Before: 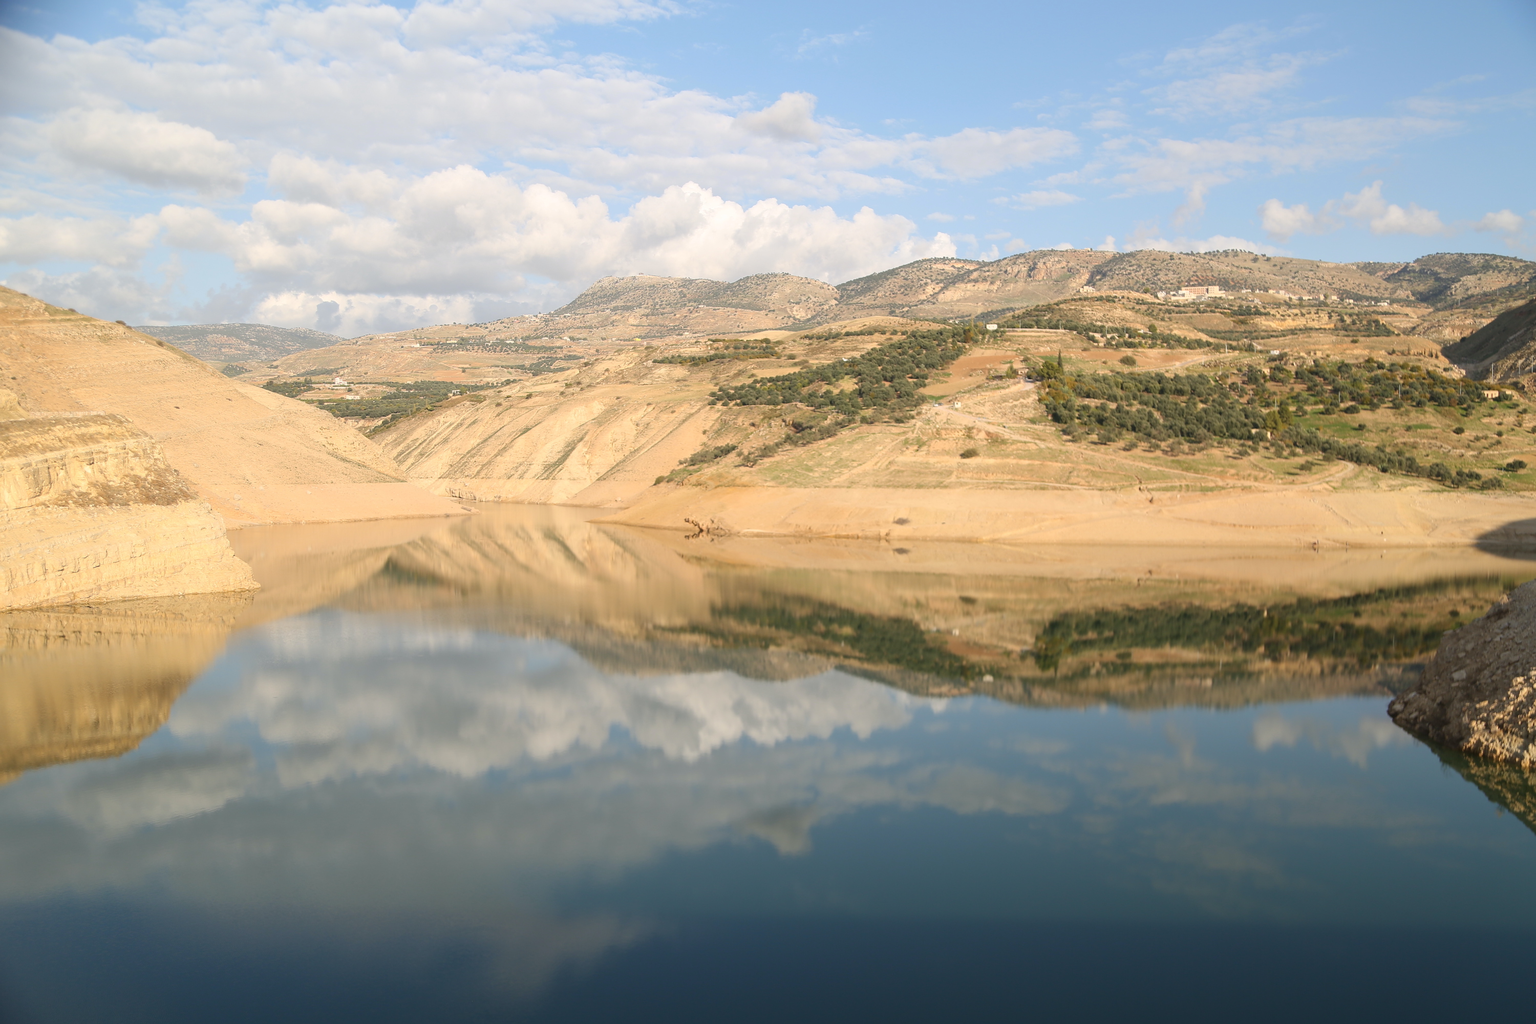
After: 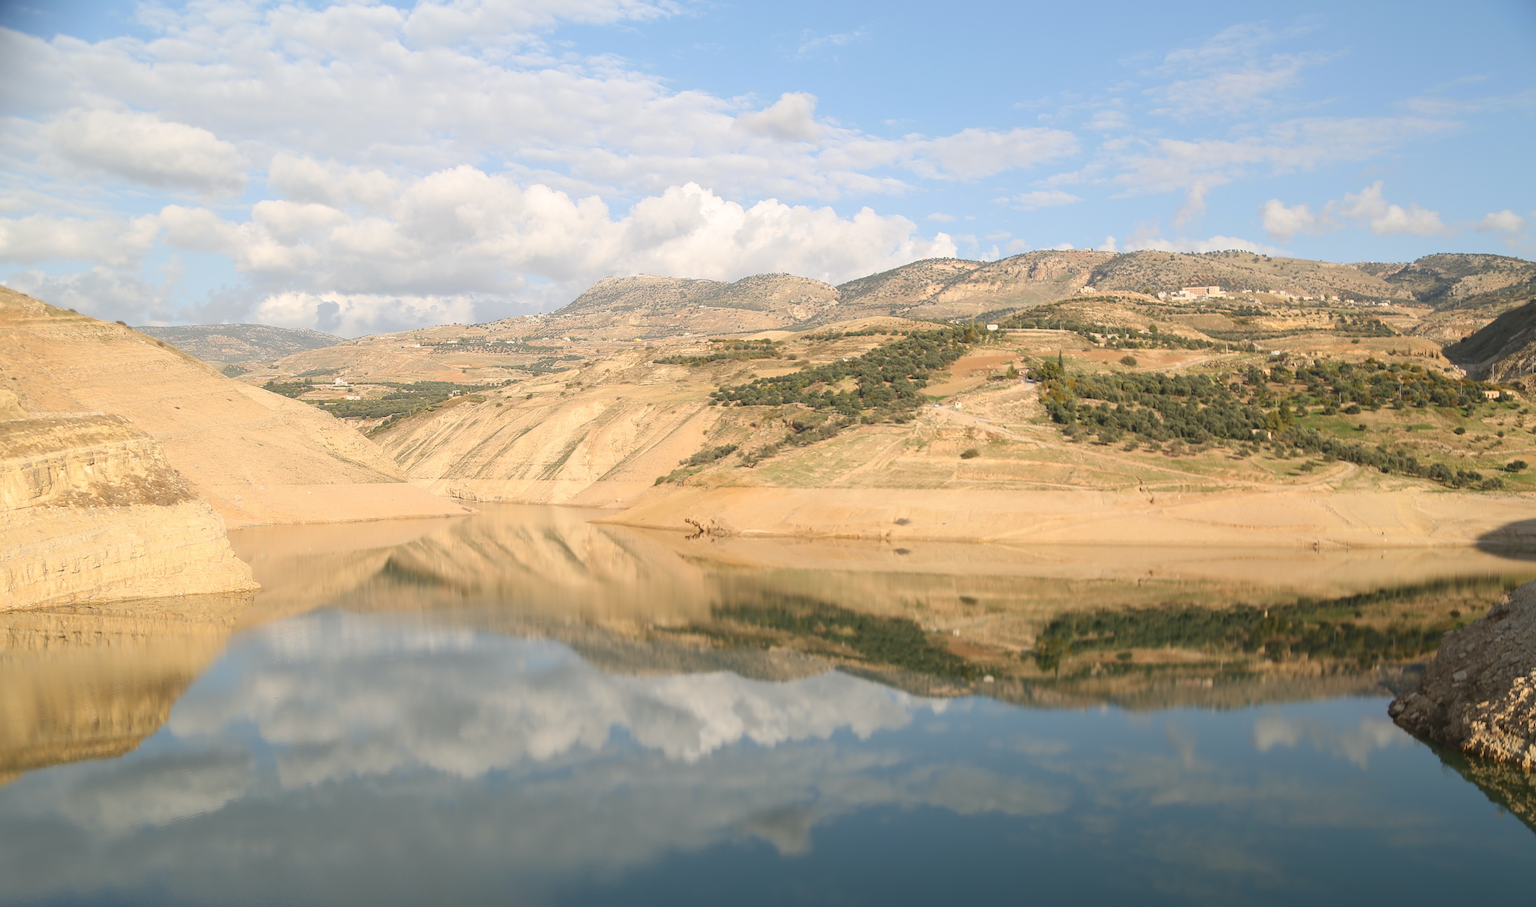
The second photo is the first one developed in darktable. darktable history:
tone equalizer: -7 EV 0.092 EV, edges refinement/feathering 500, mask exposure compensation -1.57 EV, preserve details no
crop and rotate: top 0%, bottom 11.367%
